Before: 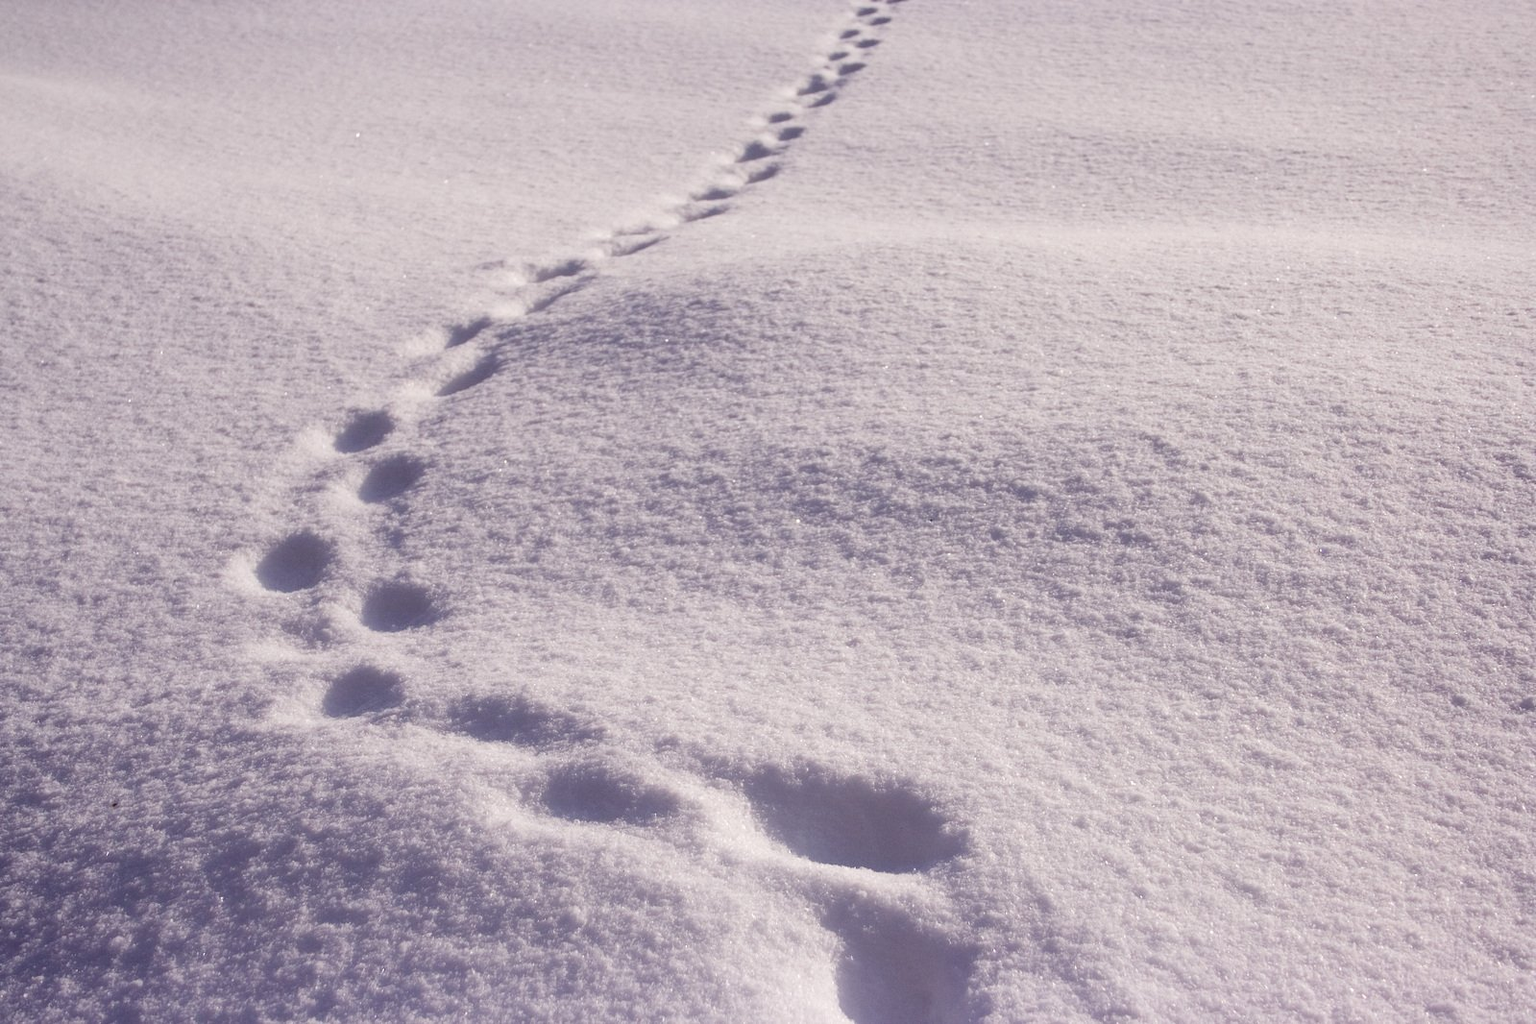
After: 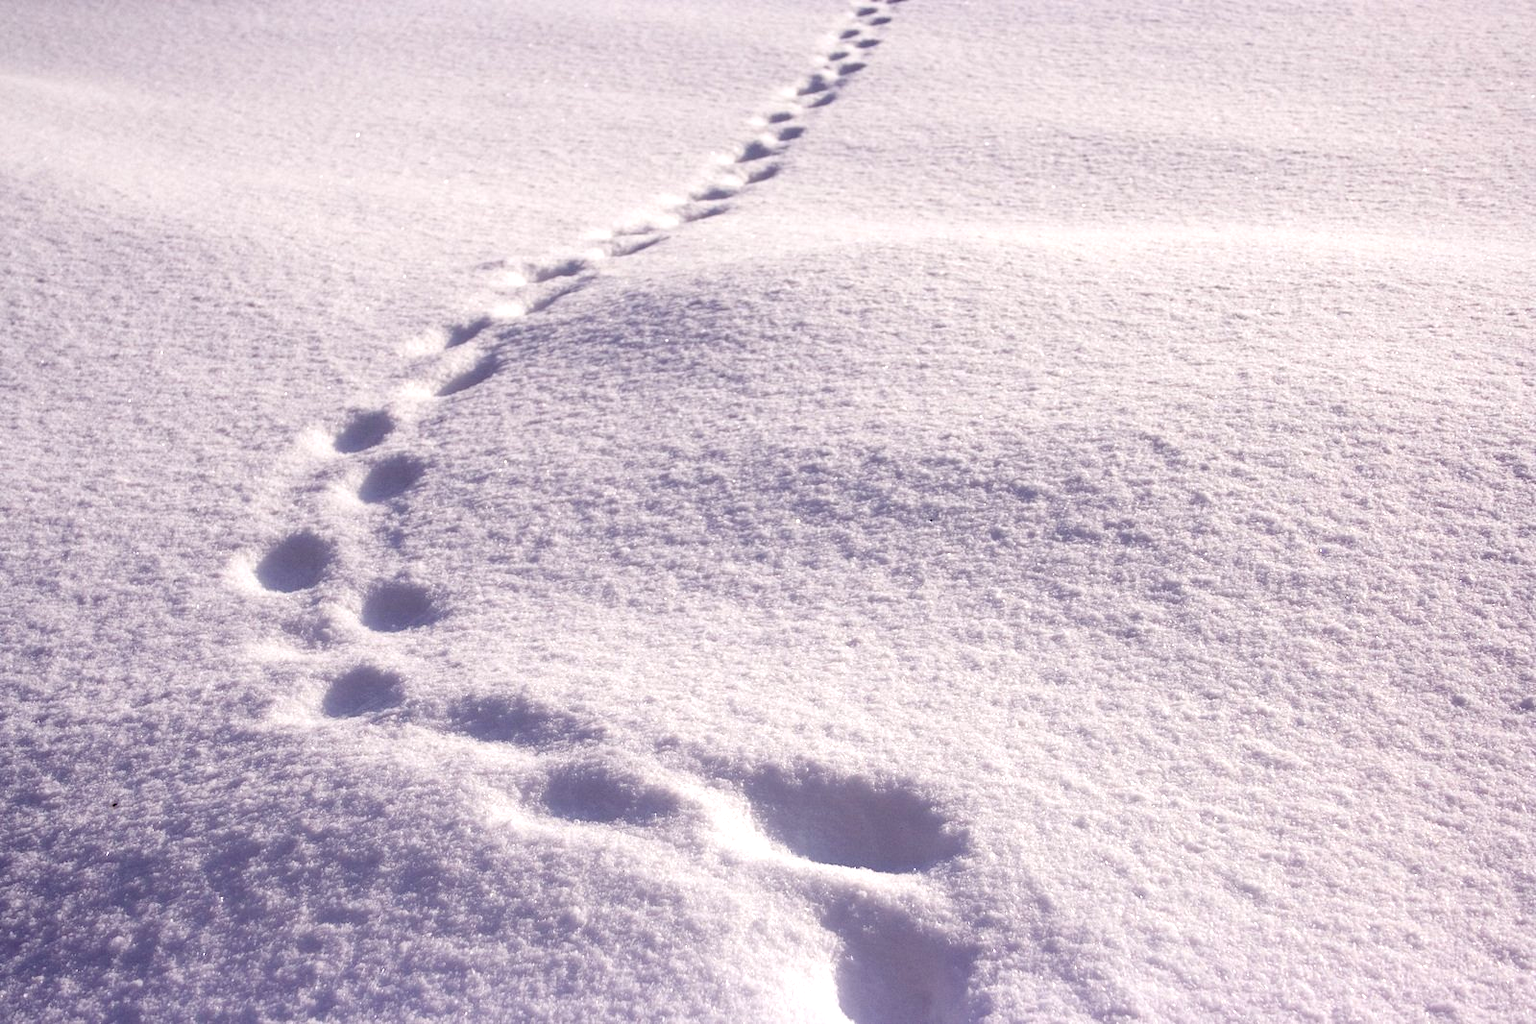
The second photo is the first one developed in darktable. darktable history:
exposure: exposure 0.515 EV, compensate highlight preservation false
haze removal: compatibility mode true, adaptive false
